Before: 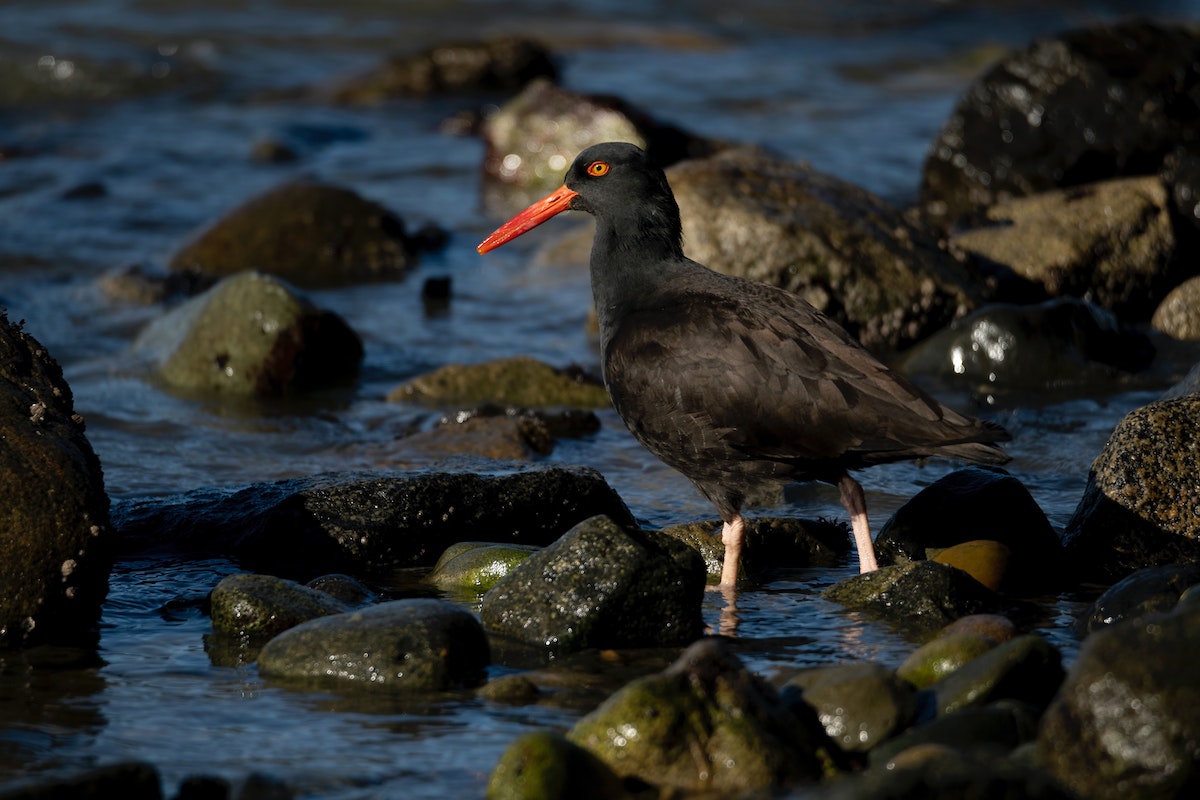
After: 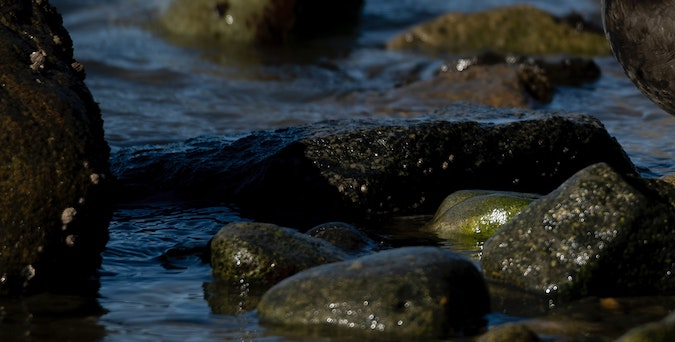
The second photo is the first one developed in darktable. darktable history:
crop: top 44.015%, right 43.73%, bottom 13.162%
vignetting: fall-off start 97.57%, fall-off radius 100.6%, saturation -0.028, width/height ratio 1.374
